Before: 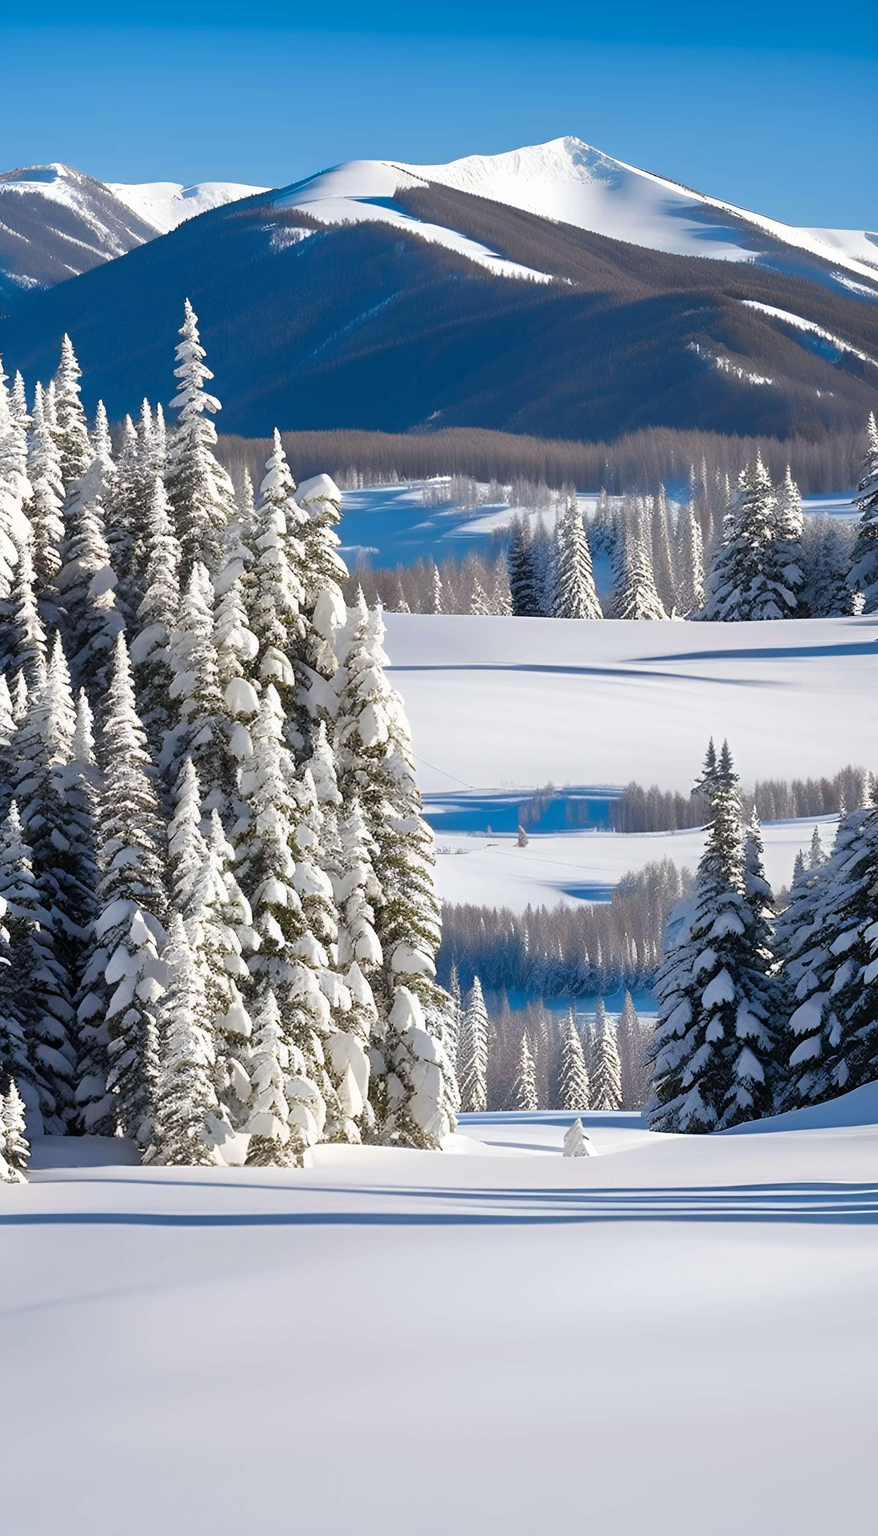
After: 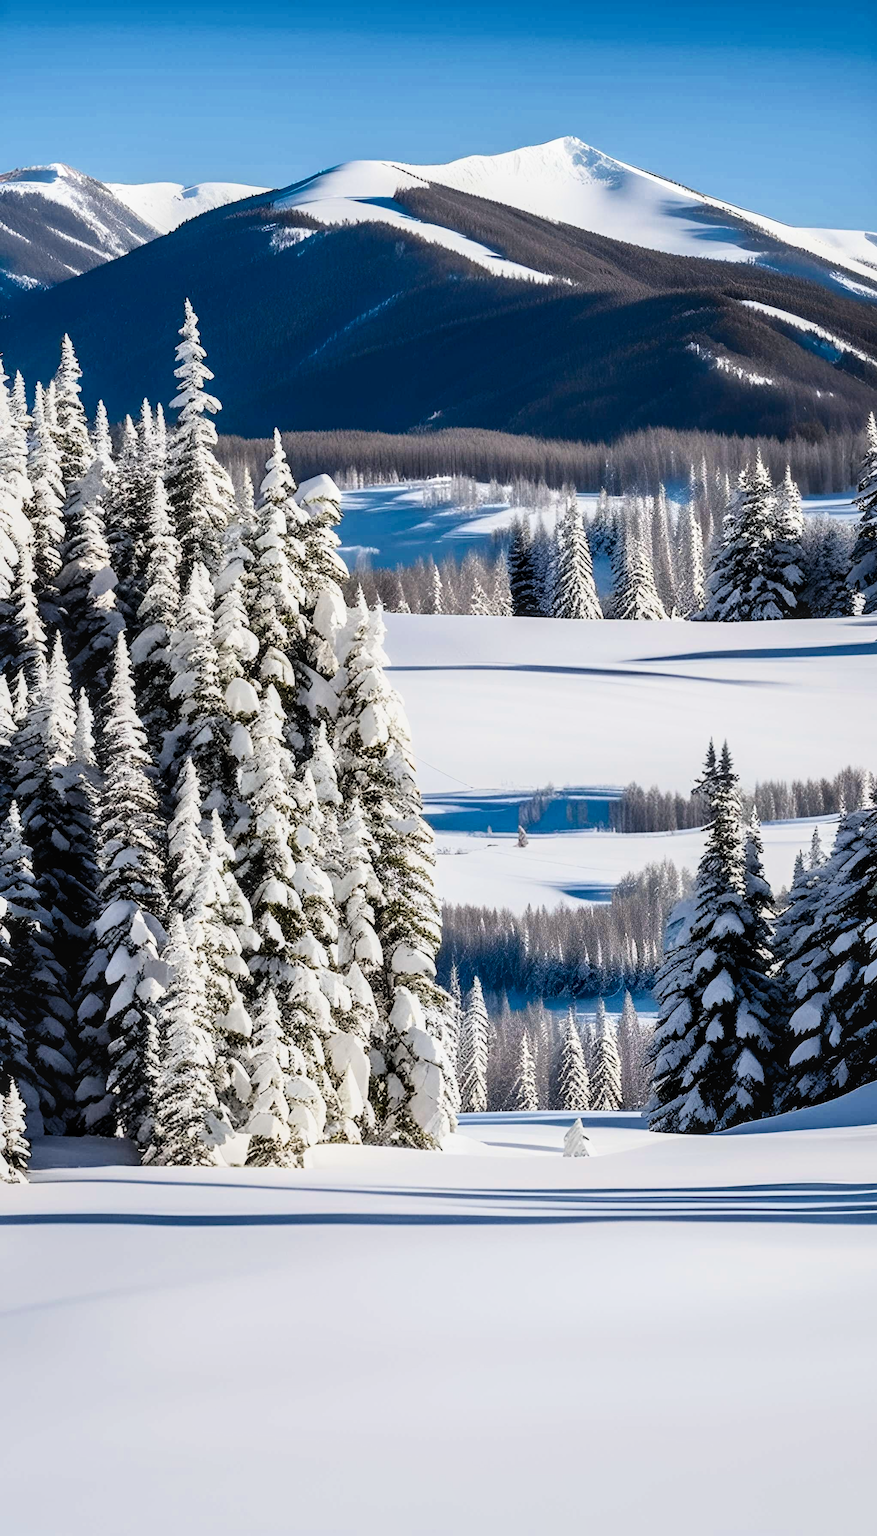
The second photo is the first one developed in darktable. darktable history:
contrast brightness saturation: contrast 0.28
local contrast: on, module defaults
filmic rgb: black relative exposure -3.86 EV, white relative exposure 3.48 EV, hardness 2.63, contrast 1.103
